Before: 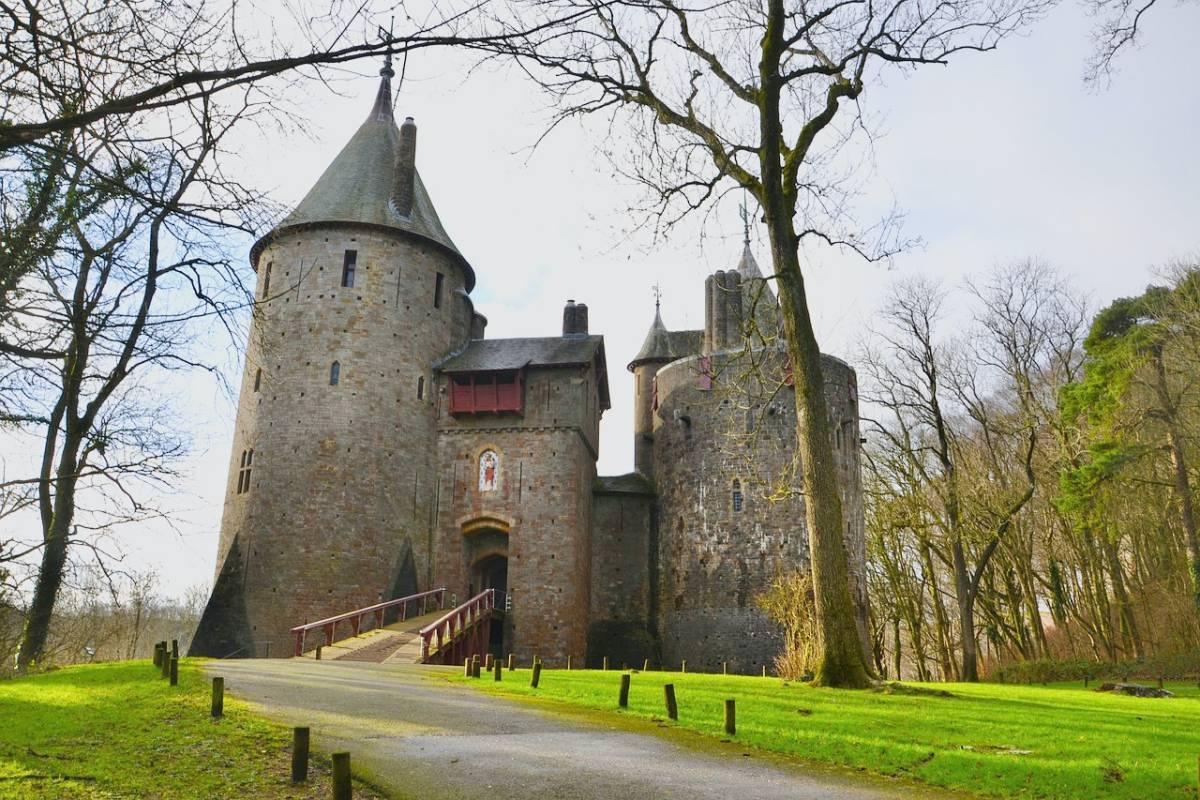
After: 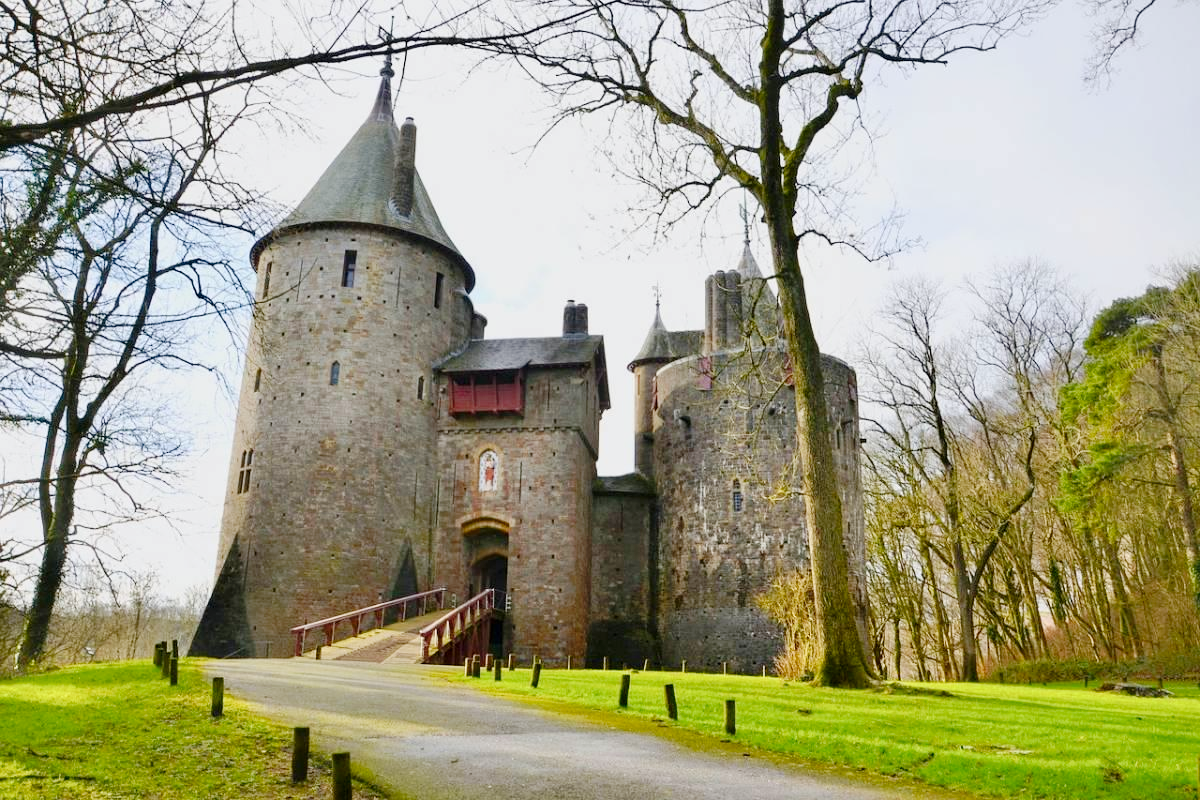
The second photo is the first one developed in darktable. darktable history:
exposure: black level correction 0.007, compensate highlight preservation false
tone curve: curves: ch0 [(0, 0) (0.003, 0.005) (0.011, 0.011) (0.025, 0.022) (0.044, 0.038) (0.069, 0.062) (0.1, 0.091) (0.136, 0.128) (0.177, 0.183) (0.224, 0.246) (0.277, 0.325) (0.335, 0.403) (0.399, 0.473) (0.468, 0.557) (0.543, 0.638) (0.623, 0.709) (0.709, 0.782) (0.801, 0.847) (0.898, 0.923) (1, 1)], preserve colors none
